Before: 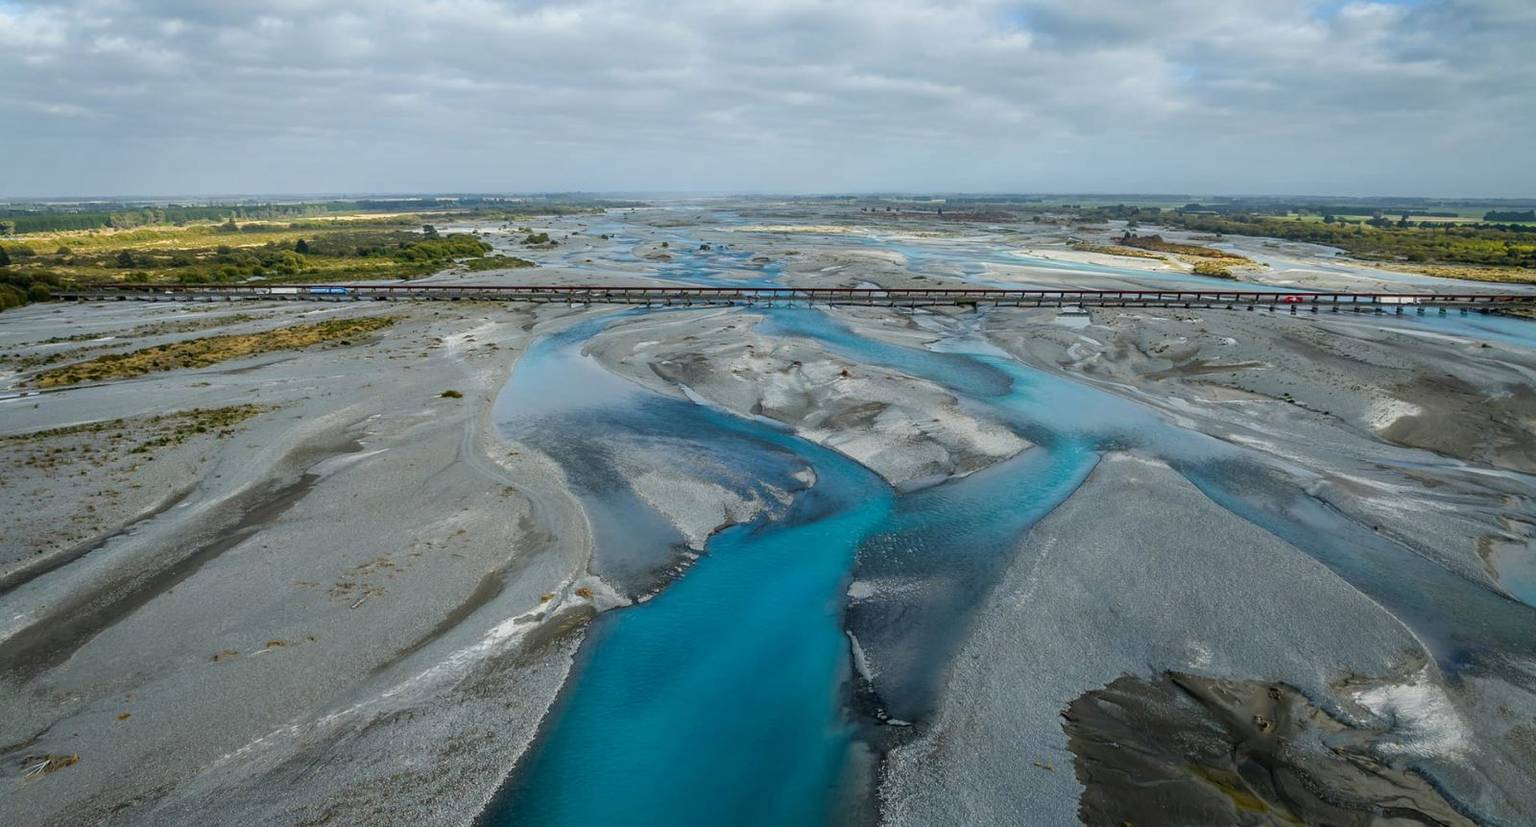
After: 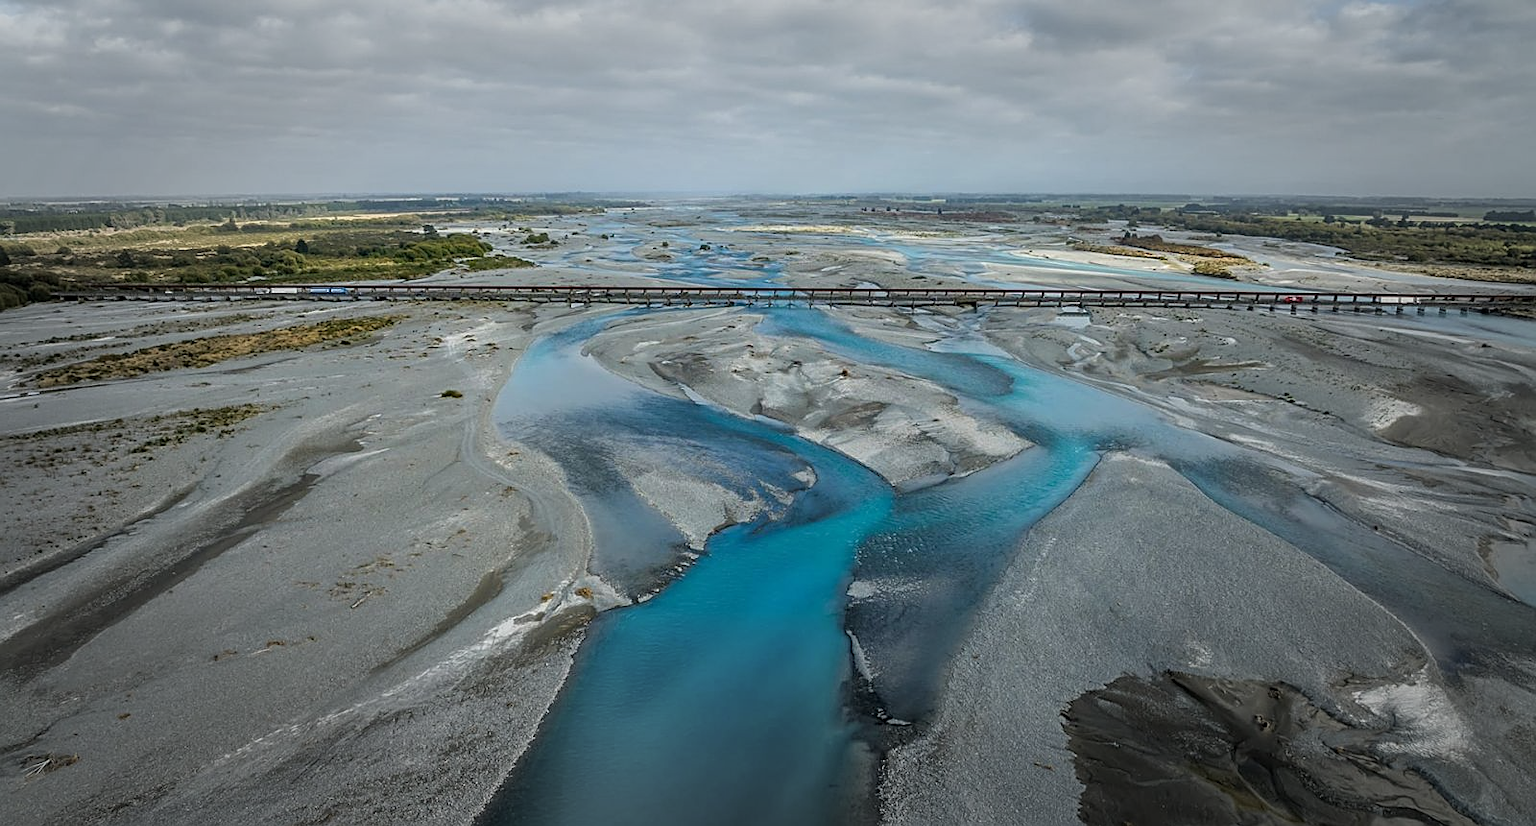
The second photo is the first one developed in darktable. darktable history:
sharpen: on, module defaults
vignetting: fall-off start 47.81%, brightness -0.276, automatic ratio true, width/height ratio 1.283
